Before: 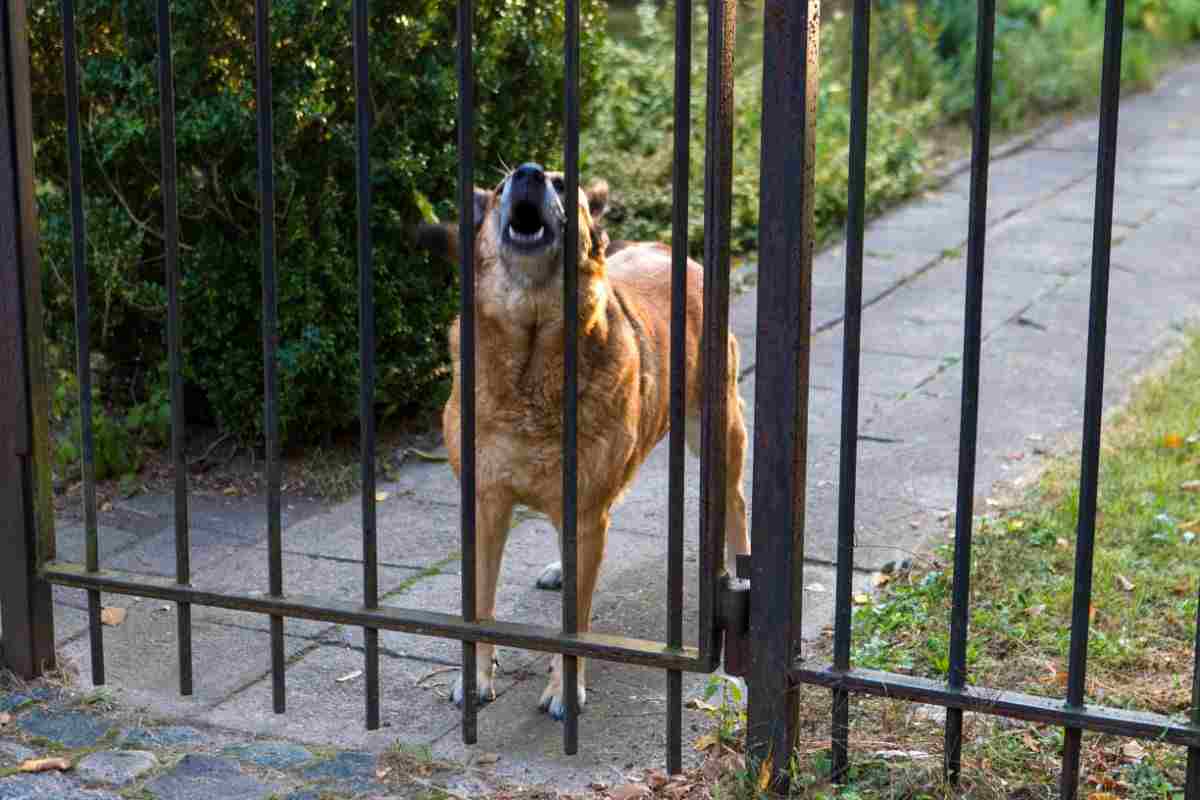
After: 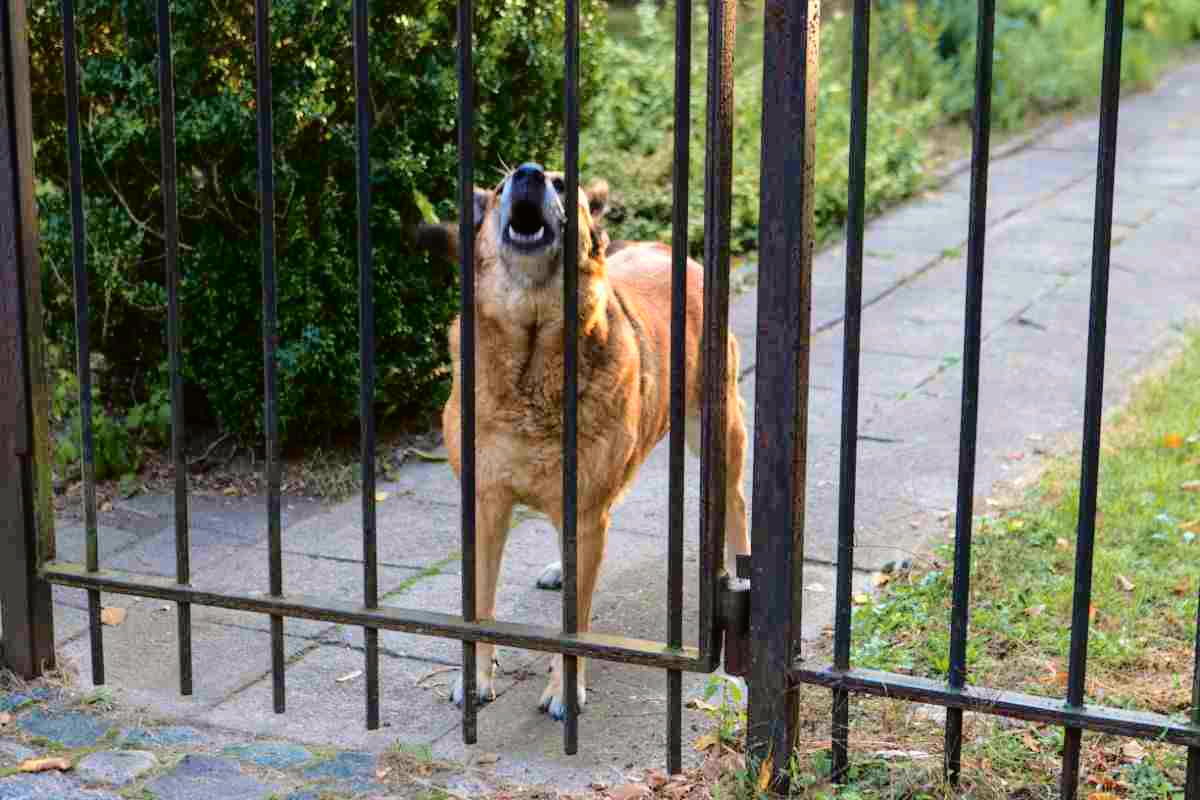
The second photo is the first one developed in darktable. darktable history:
tone curve: curves: ch0 [(0, 0.01) (0.052, 0.045) (0.136, 0.133) (0.275, 0.35) (0.43, 0.54) (0.676, 0.751) (0.89, 0.919) (1, 1)]; ch1 [(0, 0) (0.094, 0.081) (0.285, 0.299) (0.385, 0.403) (0.447, 0.429) (0.495, 0.496) (0.544, 0.552) (0.589, 0.612) (0.722, 0.728) (1, 1)]; ch2 [(0, 0) (0.257, 0.217) (0.43, 0.421) (0.498, 0.507) (0.531, 0.544) (0.56, 0.579) (0.625, 0.642) (1, 1)], color space Lab, independent channels, preserve colors none
